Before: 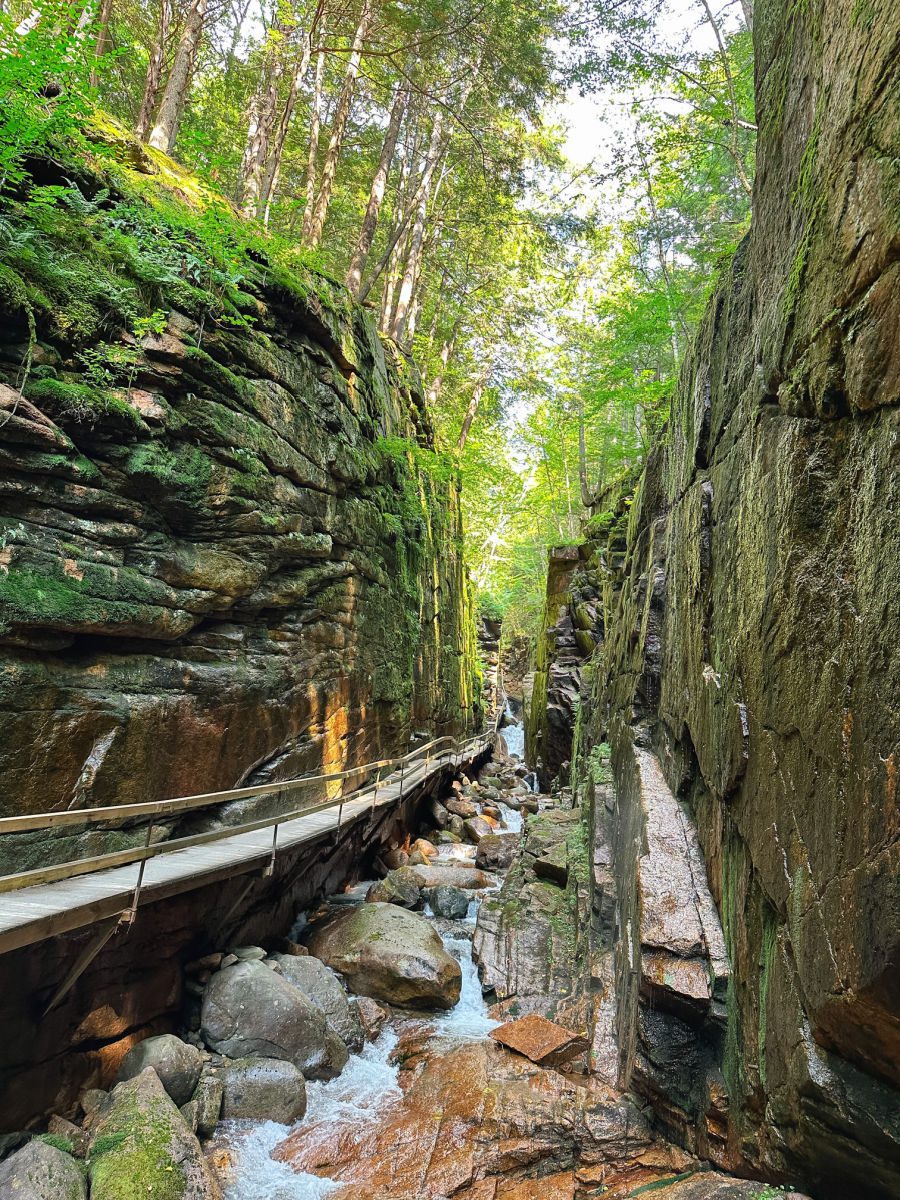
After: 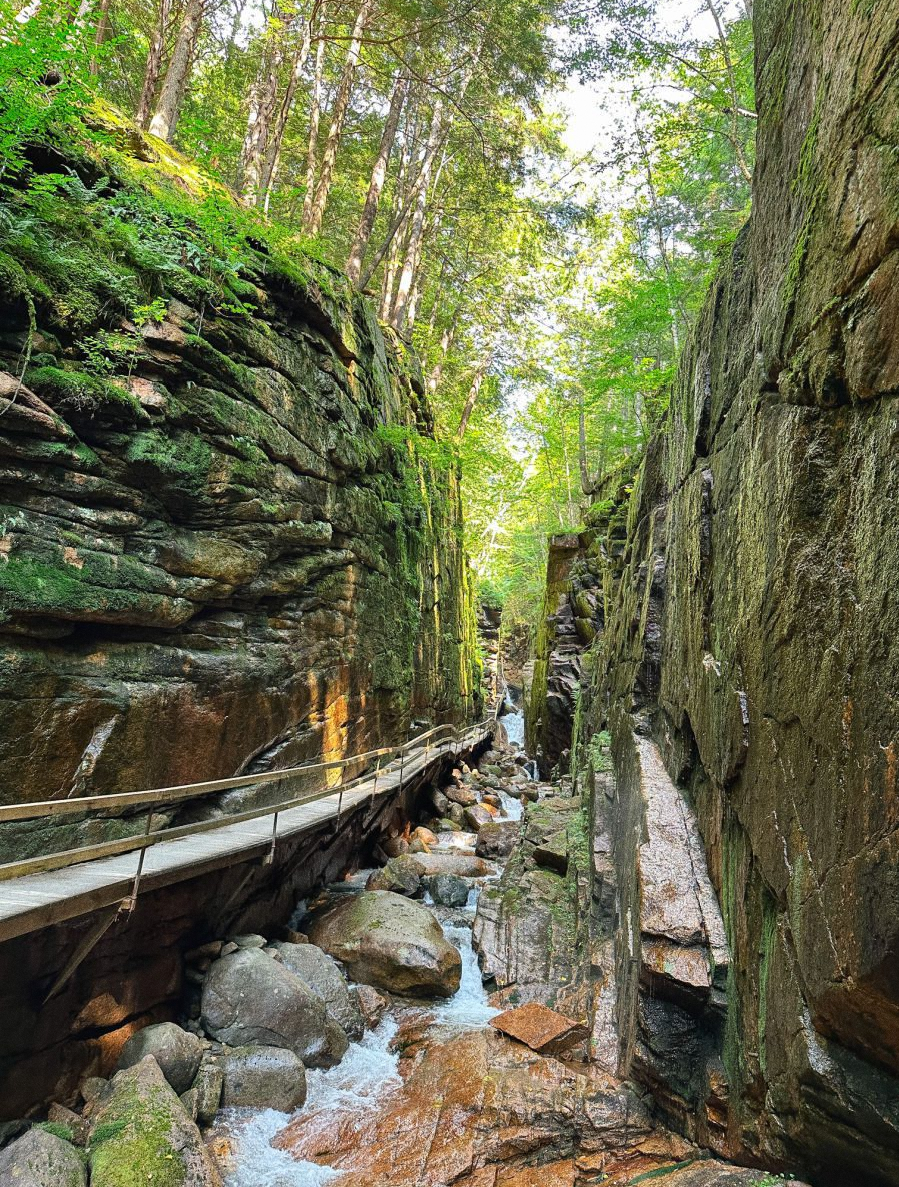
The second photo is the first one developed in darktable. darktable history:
grain: coarseness 11.82 ISO, strength 36.67%, mid-tones bias 74.17%
crop: top 1.049%, right 0.001%
